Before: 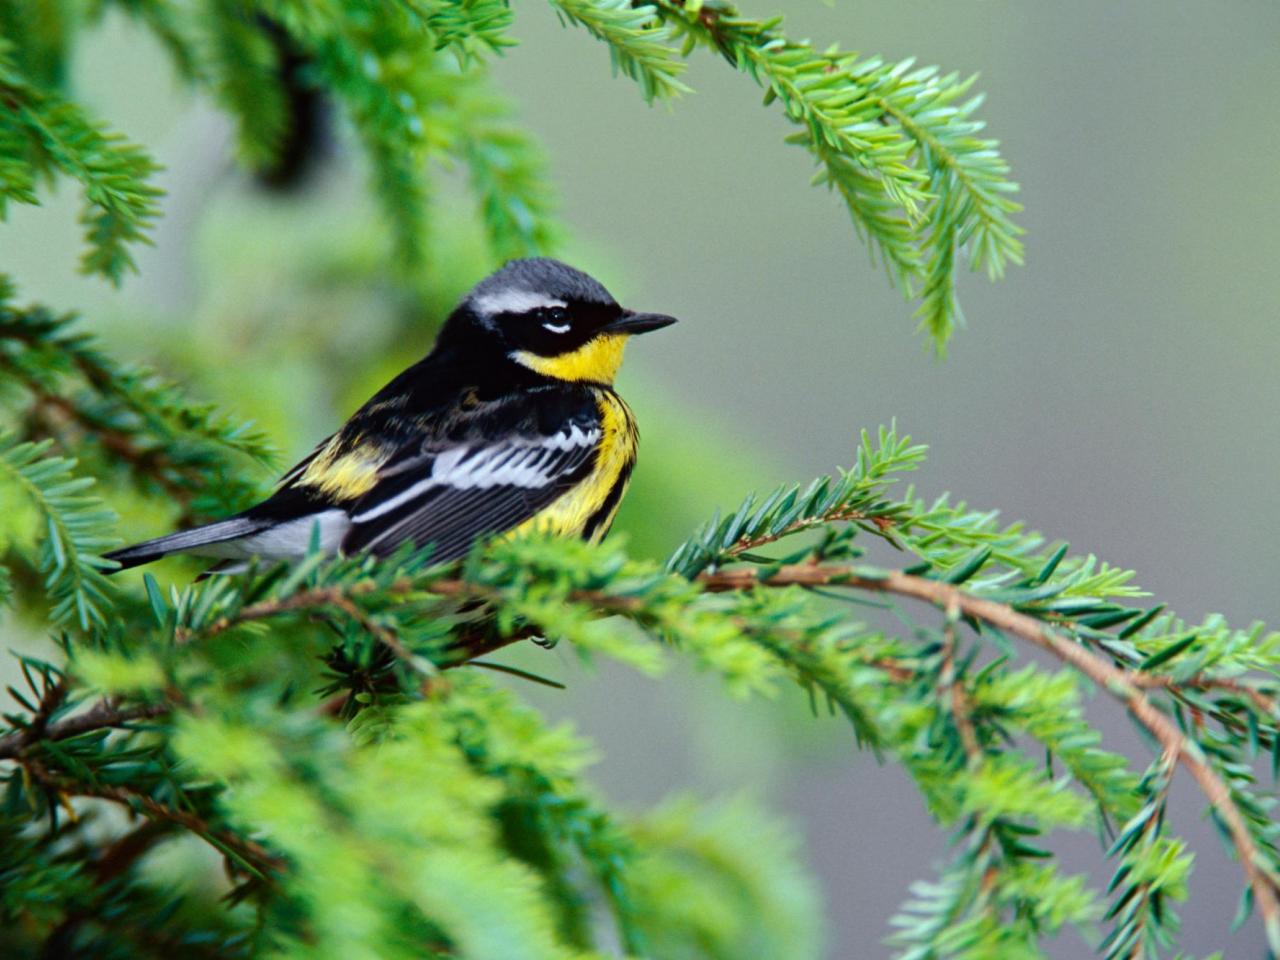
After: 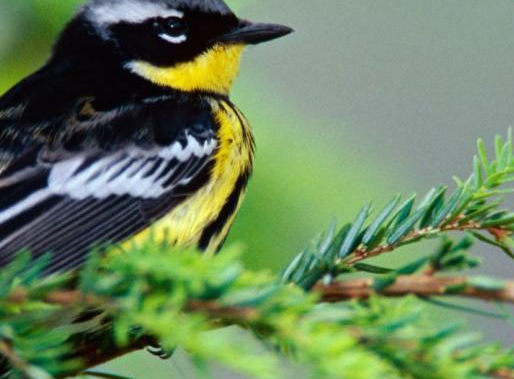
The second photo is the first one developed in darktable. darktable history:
crop: left 30.068%, top 30.273%, right 29.769%, bottom 30.182%
